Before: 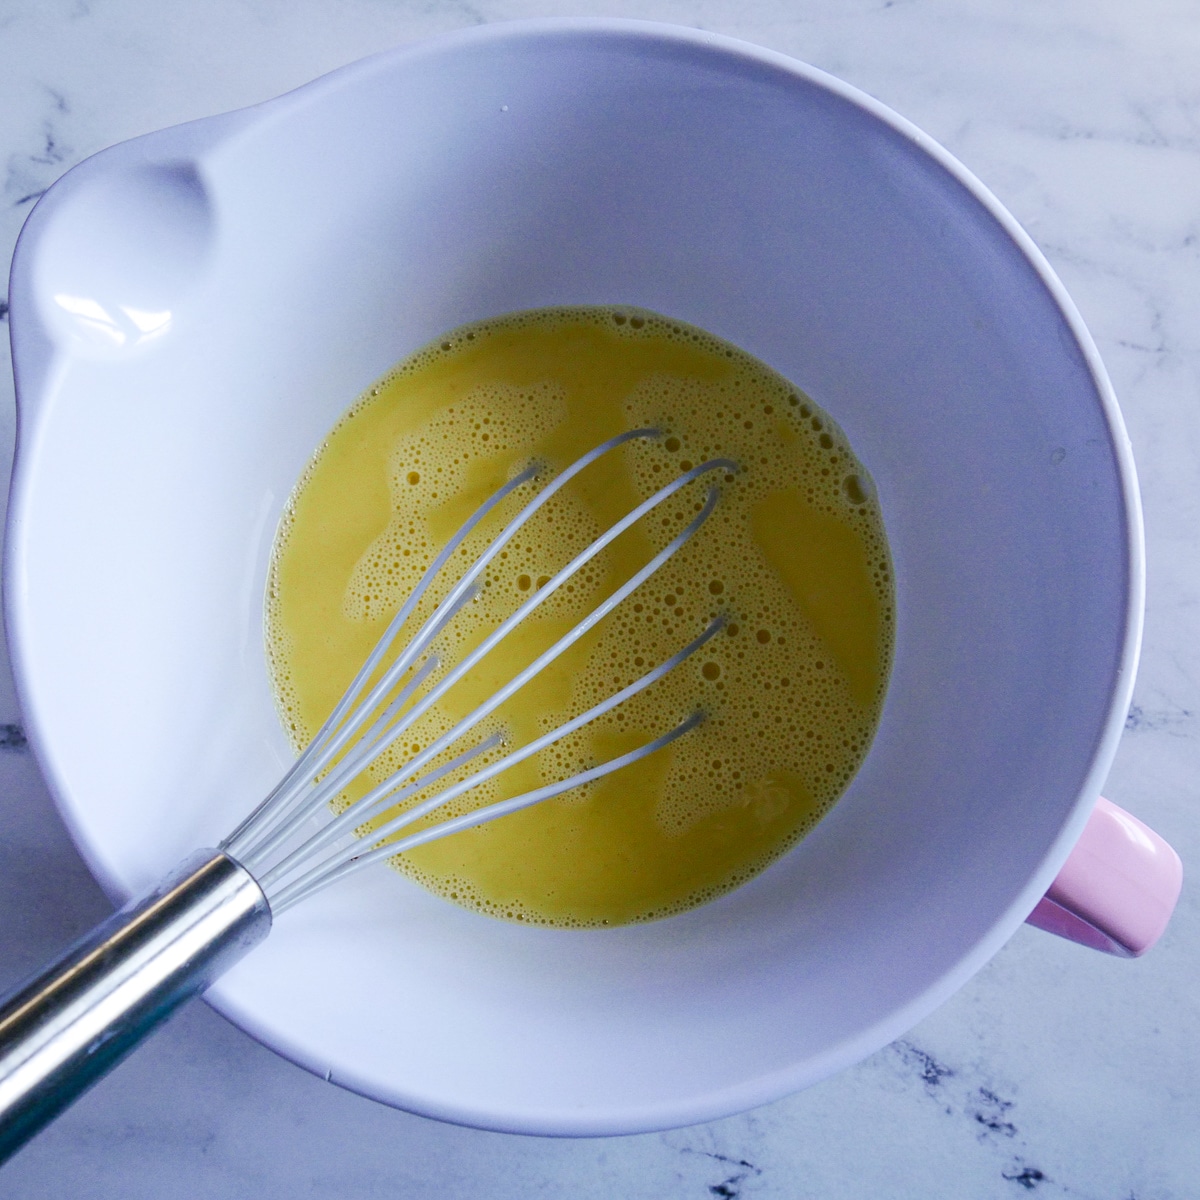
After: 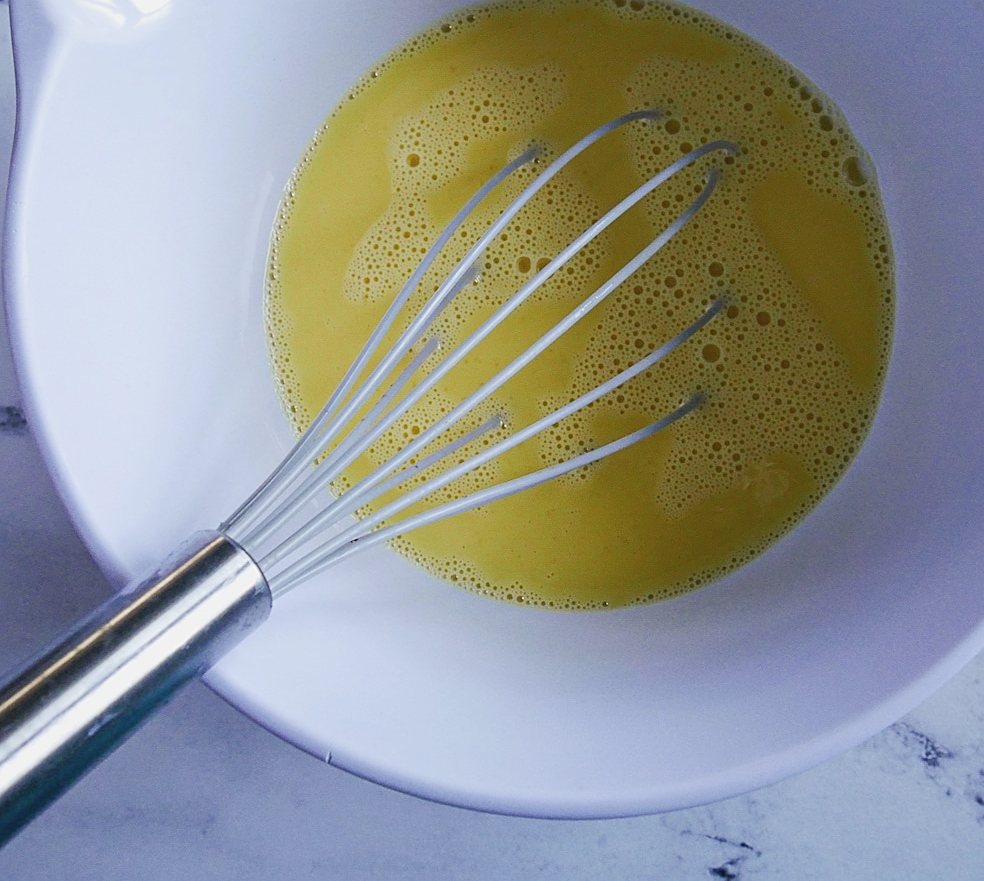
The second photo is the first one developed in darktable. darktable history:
contrast brightness saturation: contrast -0.1, saturation -0.1
fill light: on, module defaults
sharpen: on, module defaults
crop: top 26.531%, right 17.959%
